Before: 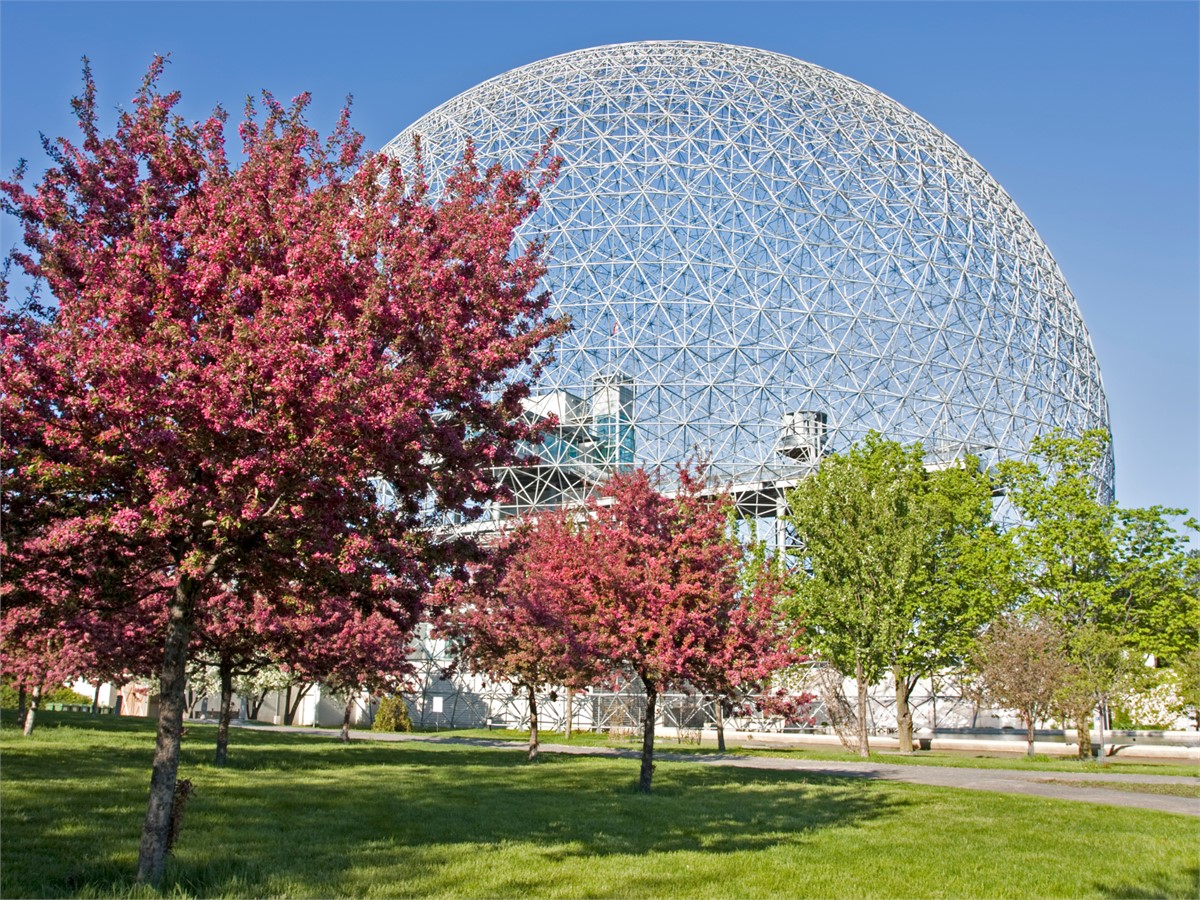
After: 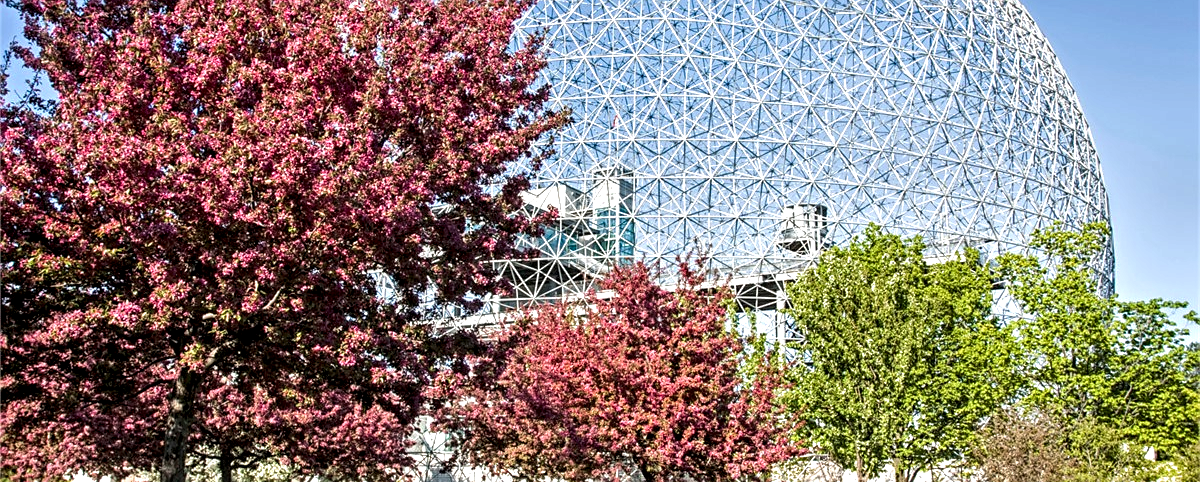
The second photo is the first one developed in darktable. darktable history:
sharpen: radius 1.814, amount 0.405, threshold 1.708
crop and rotate: top 23.099%, bottom 23.325%
base curve: preserve colors none
local contrast: detail 160%
tone equalizer: -8 EV -0.425 EV, -7 EV -0.417 EV, -6 EV -0.305 EV, -5 EV -0.203 EV, -3 EV 0.188 EV, -2 EV 0.333 EV, -1 EV 0.387 EV, +0 EV 0.402 EV, edges refinement/feathering 500, mask exposure compensation -1.57 EV, preserve details no
